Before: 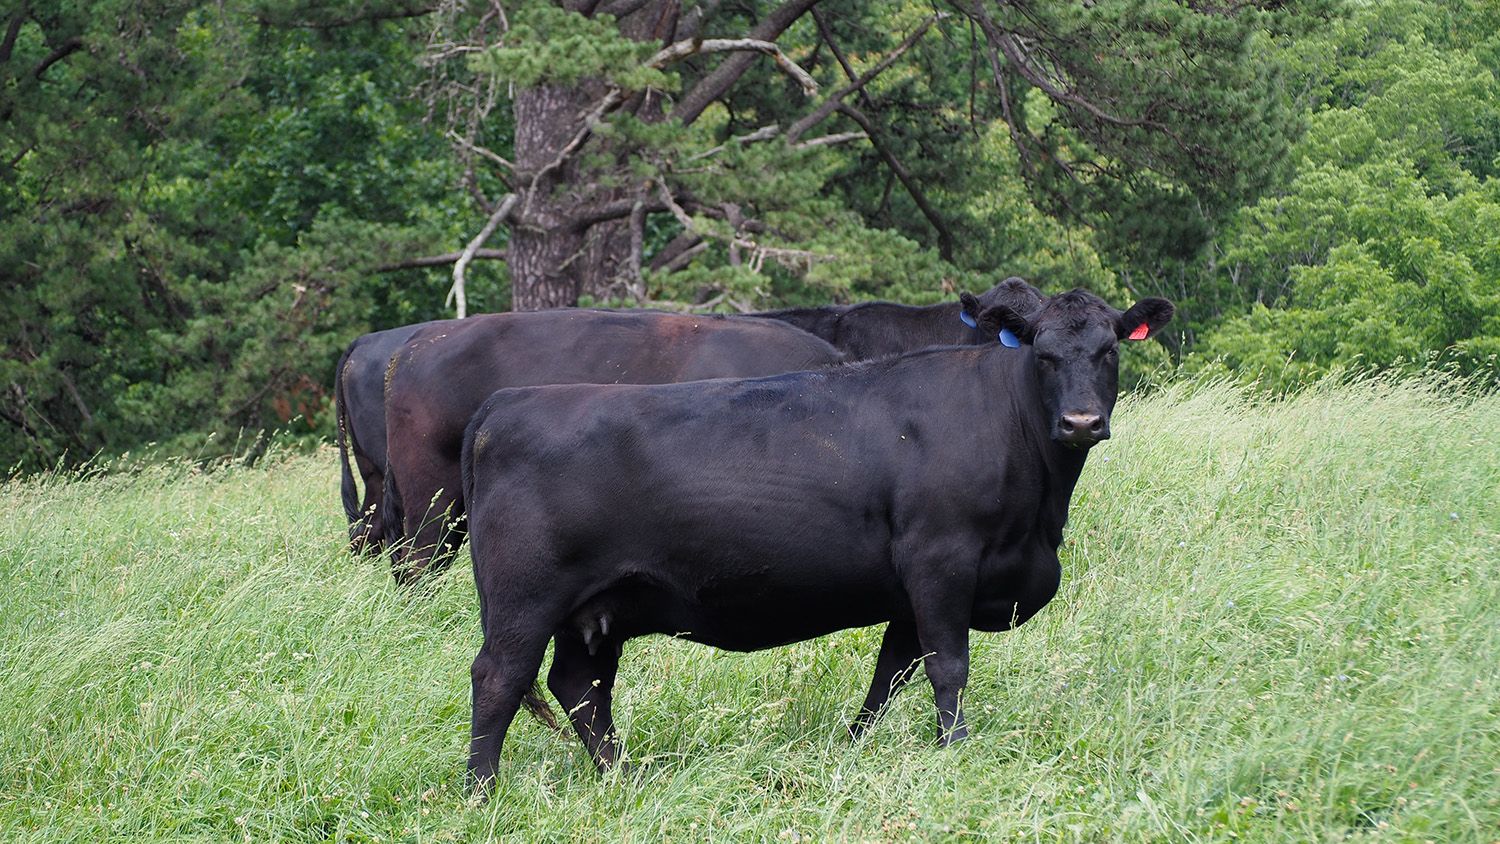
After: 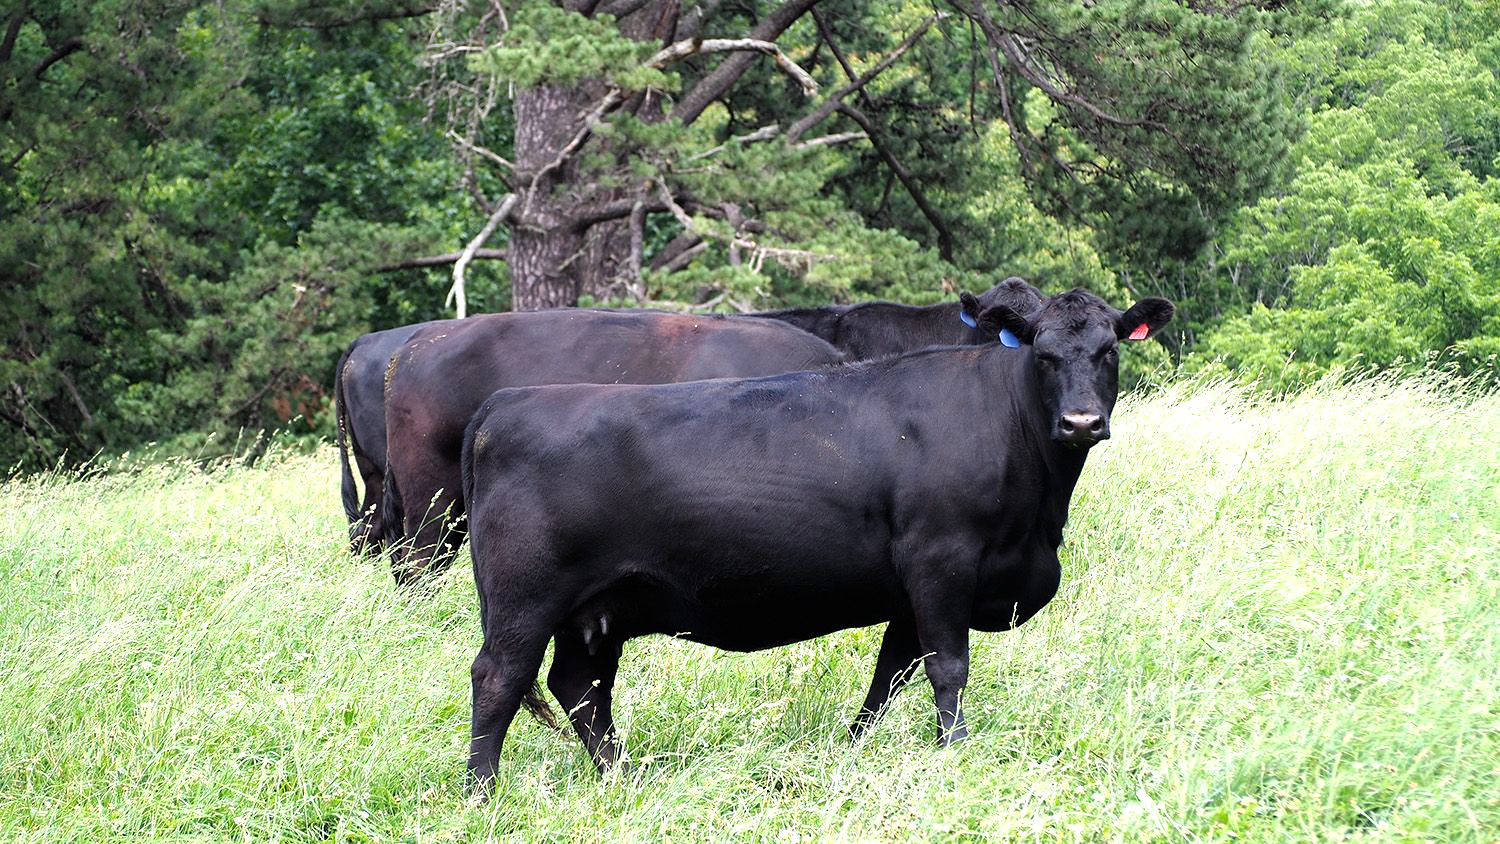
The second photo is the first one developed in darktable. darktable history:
tone equalizer: -8 EV -1.09 EV, -7 EV -0.972 EV, -6 EV -0.854 EV, -5 EV -0.572 EV, -3 EV 0.596 EV, -2 EV 0.854 EV, -1 EV 0.994 EV, +0 EV 1.07 EV, mask exposure compensation -0.498 EV
